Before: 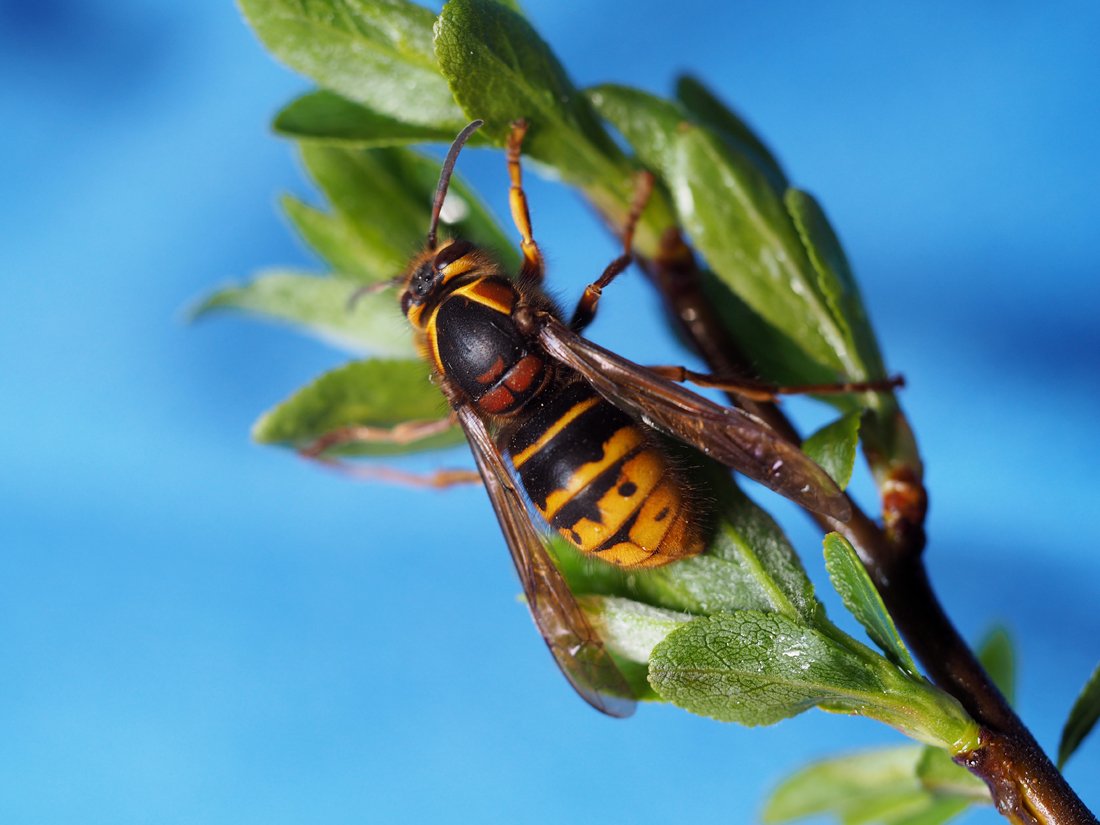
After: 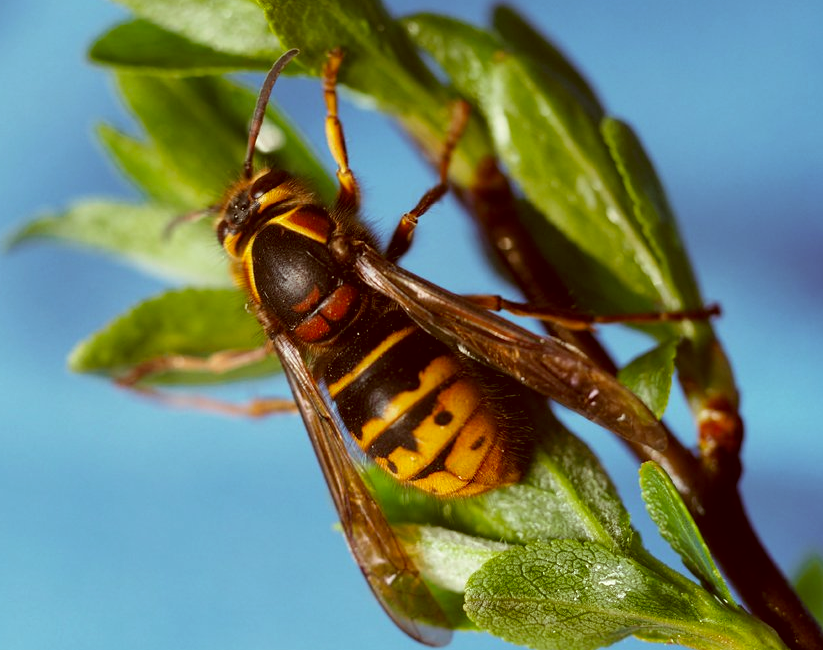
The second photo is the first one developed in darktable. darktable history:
crop: left 16.768%, top 8.653%, right 8.362%, bottom 12.485%
local contrast: highlights 100%, shadows 100%, detail 120%, midtone range 0.2
color correction: highlights a* -5.3, highlights b* 9.8, shadows a* 9.8, shadows b* 24.26
